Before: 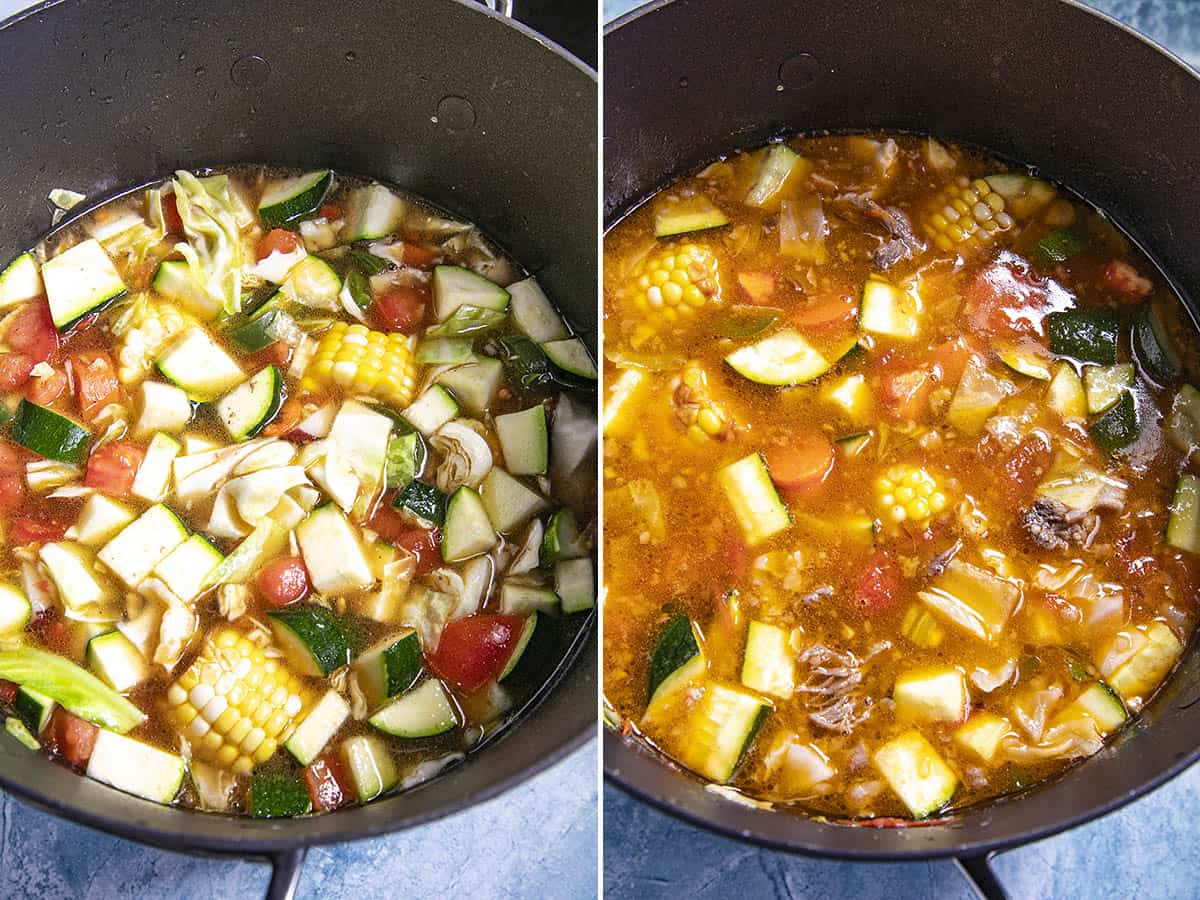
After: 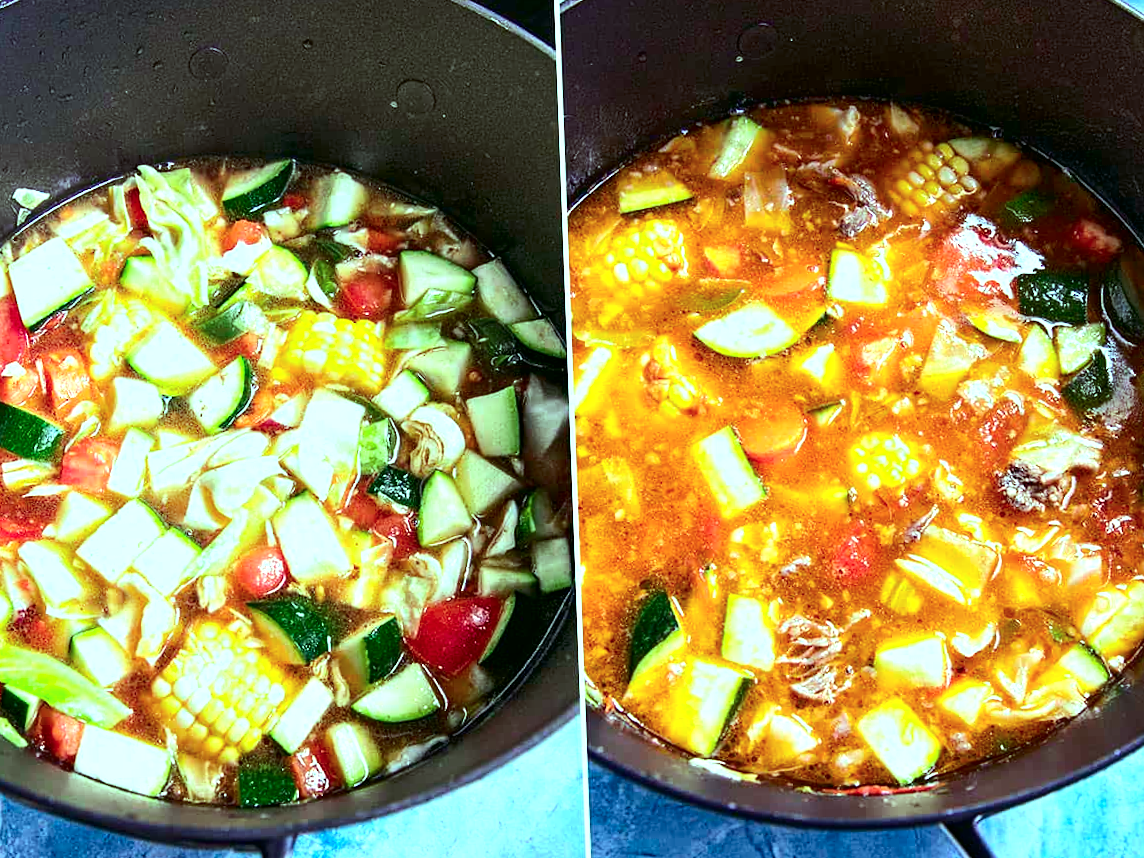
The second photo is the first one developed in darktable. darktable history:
color balance: mode lift, gamma, gain (sRGB), lift [0.997, 0.979, 1.021, 1.011], gamma [1, 1.084, 0.916, 0.998], gain [1, 0.87, 1.13, 1.101], contrast 4.55%, contrast fulcrum 38.24%, output saturation 104.09%
rotate and perspective: rotation -2.12°, lens shift (vertical) 0.009, lens shift (horizontal) -0.008, automatic cropping original format, crop left 0.036, crop right 0.964, crop top 0.05, crop bottom 0.959
tone curve: curves: ch0 [(0, 0) (0.059, 0.027) (0.162, 0.125) (0.304, 0.279) (0.547, 0.532) (0.828, 0.815) (1, 0.983)]; ch1 [(0, 0) (0.23, 0.166) (0.34, 0.298) (0.371, 0.334) (0.435, 0.408) (0.477, 0.469) (0.499, 0.498) (0.529, 0.544) (0.559, 0.587) (0.743, 0.798) (1, 1)]; ch2 [(0, 0) (0.431, 0.414) (0.498, 0.503) (0.524, 0.531) (0.568, 0.567) (0.6, 0.597) (0.643, 0.631) (0.74, 0.721) (1, 1)], color space Lab, independent channels, preserve colors none
tone equalizer: -8 EV 0.001 EV, -7 EV -0.002 EV, -6 EV 0.002 EV, -5 EV -0.03 EV, -4 EV -0.116 EV, -3 EV -0.169 EV, -2 EV 0.24 EV, -1 EV 0.702 EV, +0 EV 0.493 EV
